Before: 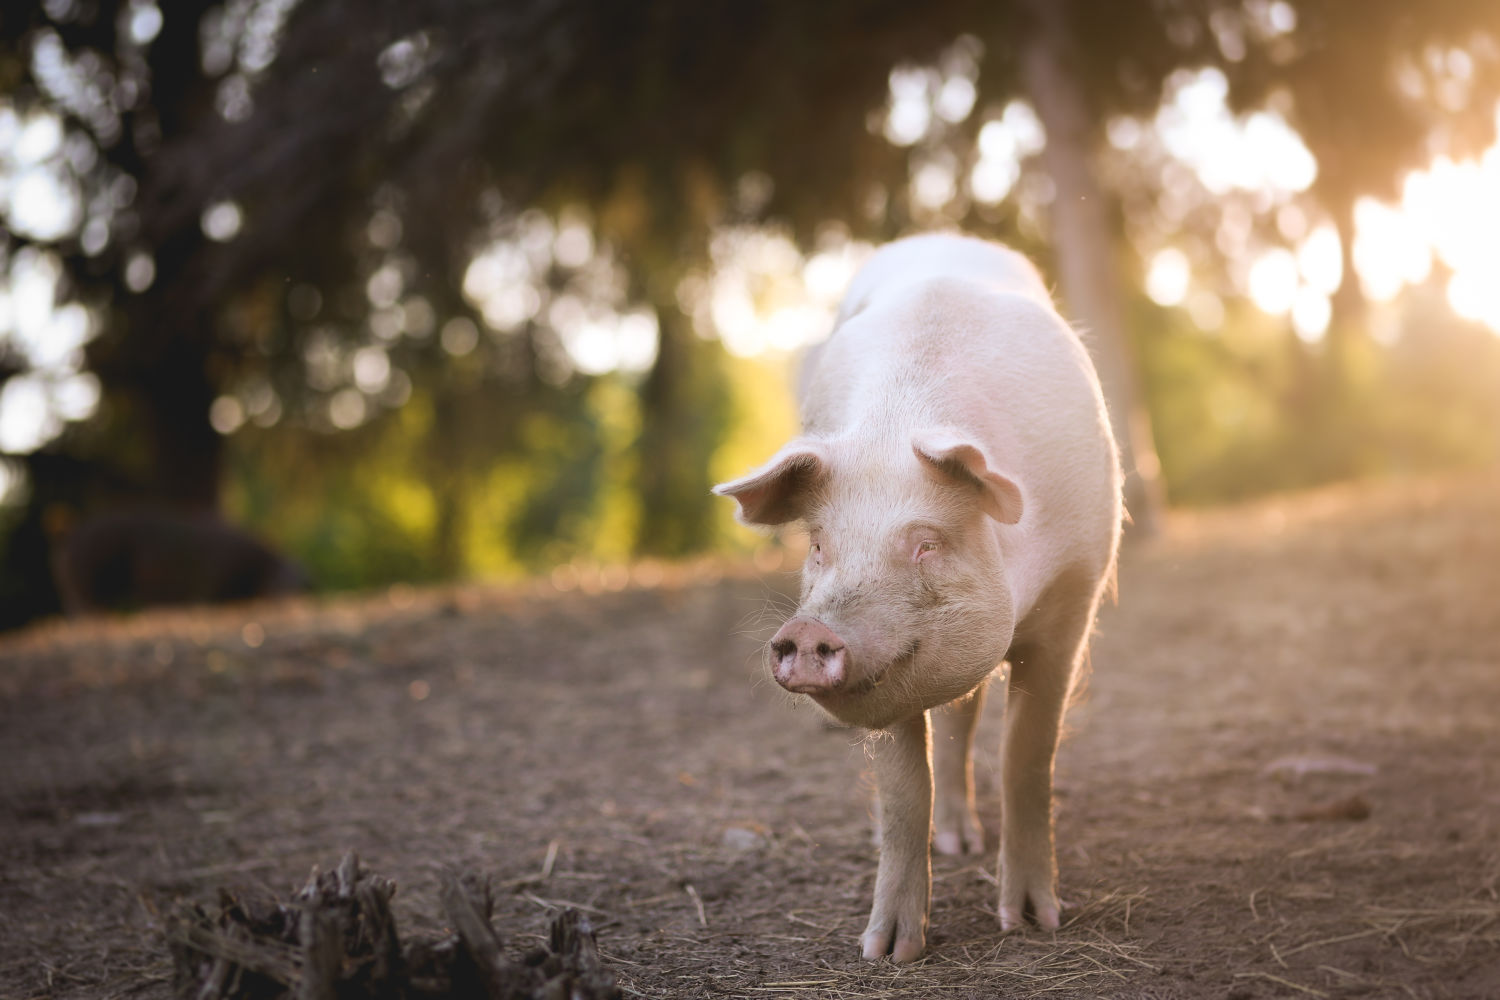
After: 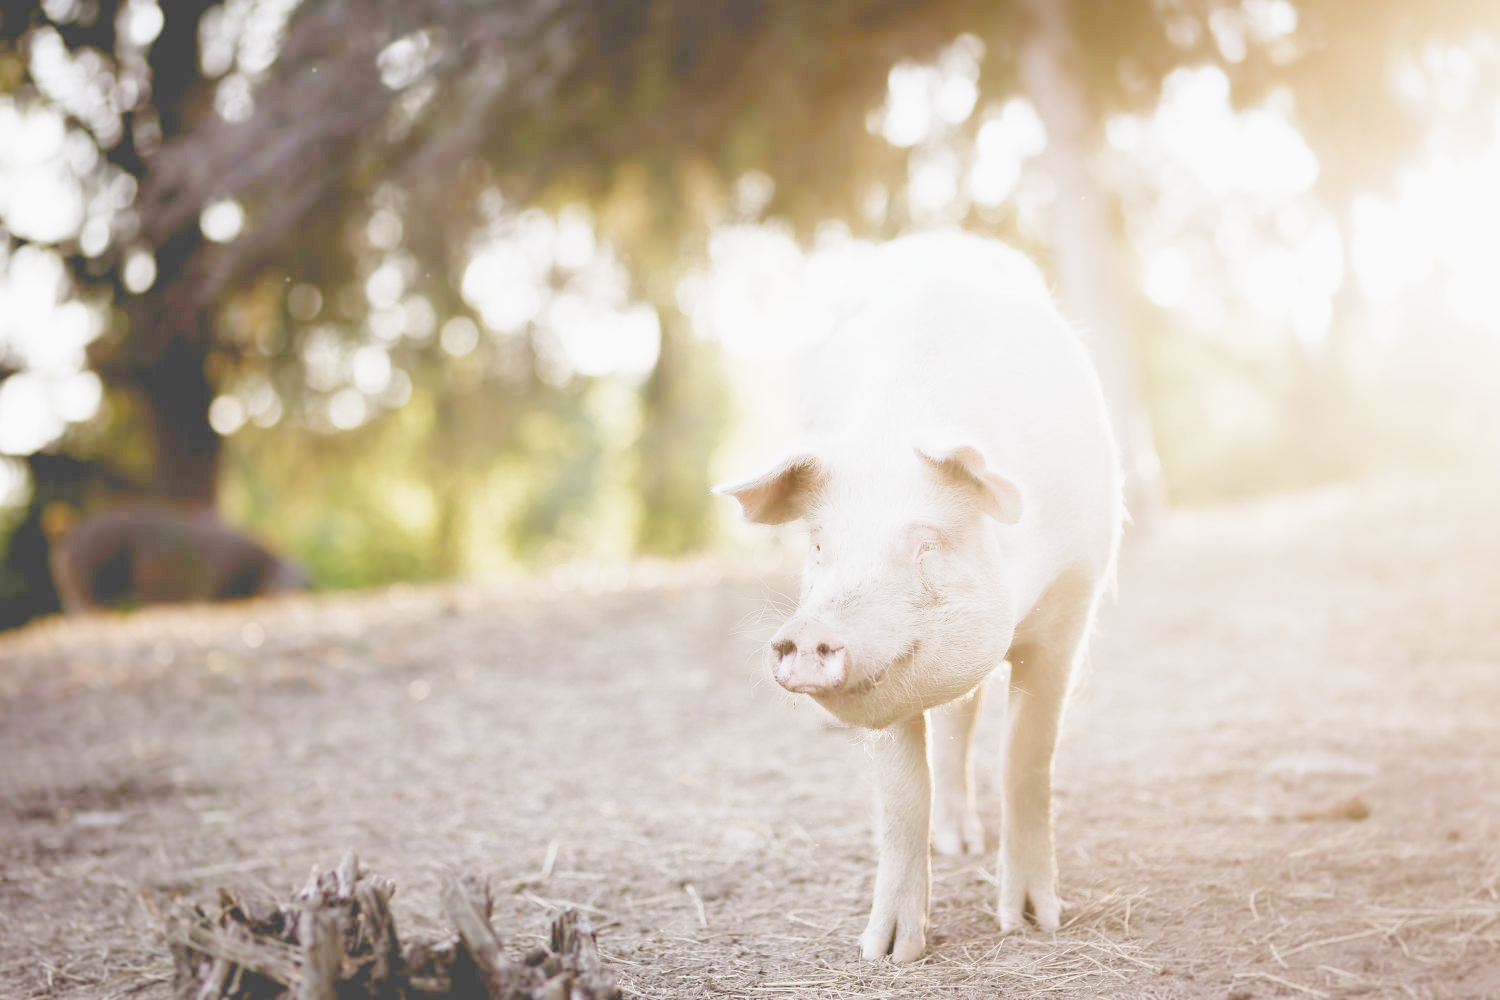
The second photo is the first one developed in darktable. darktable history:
filmic rgb: black relative exposure -6.18 EV, white relative exposure 6.98 EV, hardness 2.24, preserve chrominance no, color science v3 (2019), use custom middle-gray values true
exposure: exposure 2.979 EV, compensate highlight preservation false
